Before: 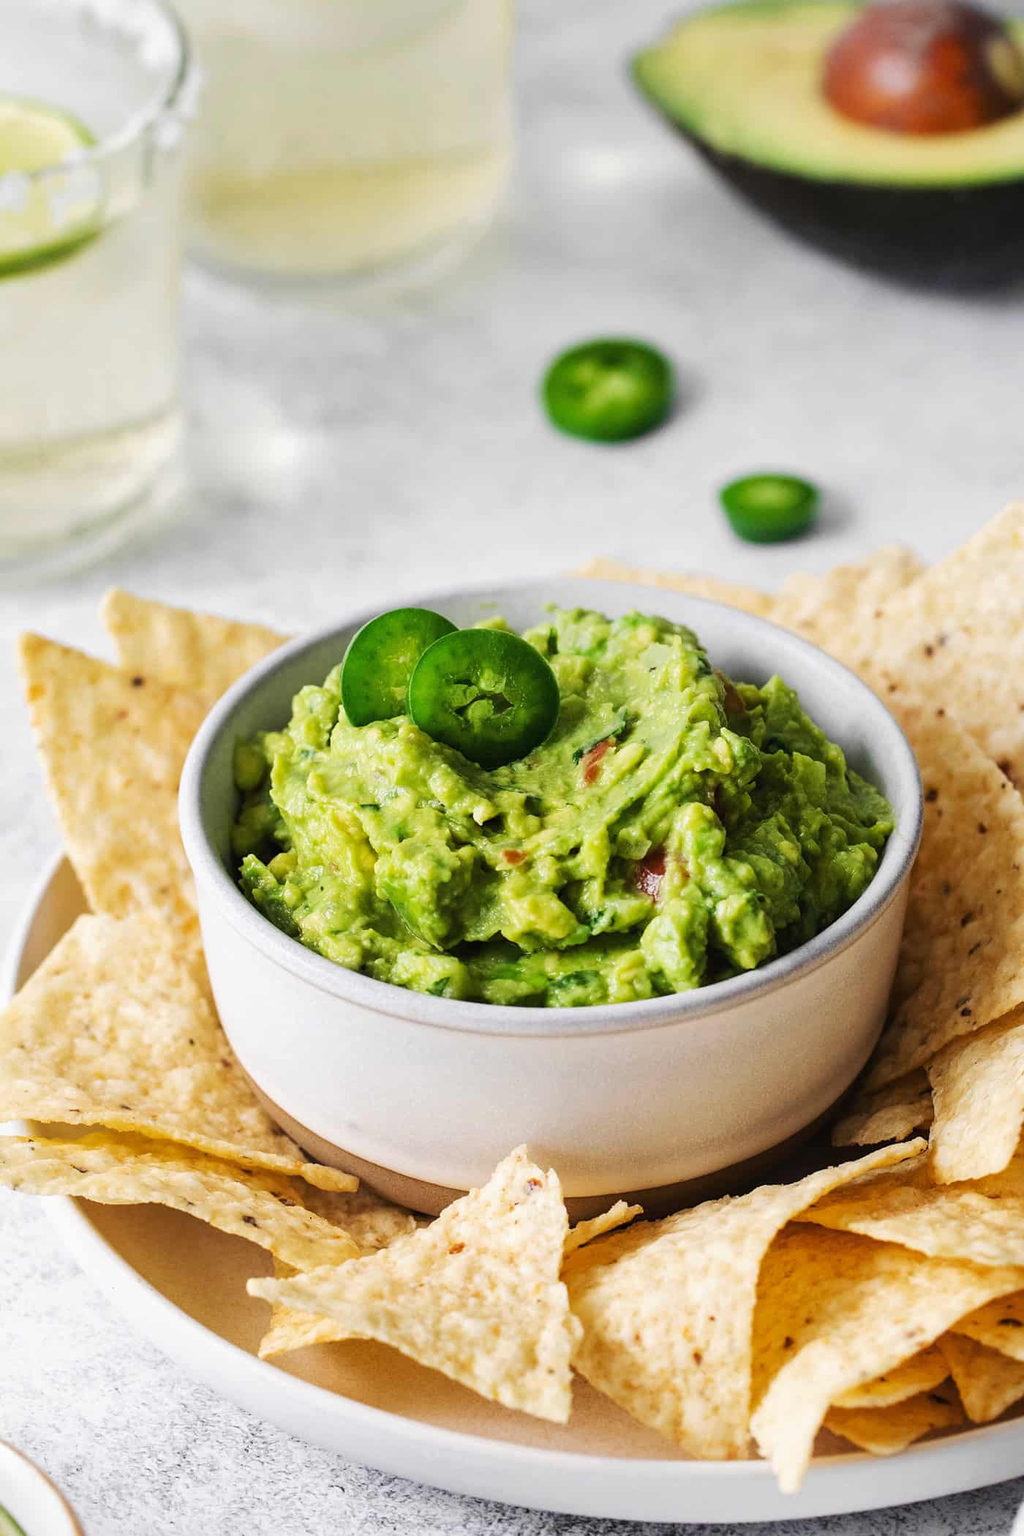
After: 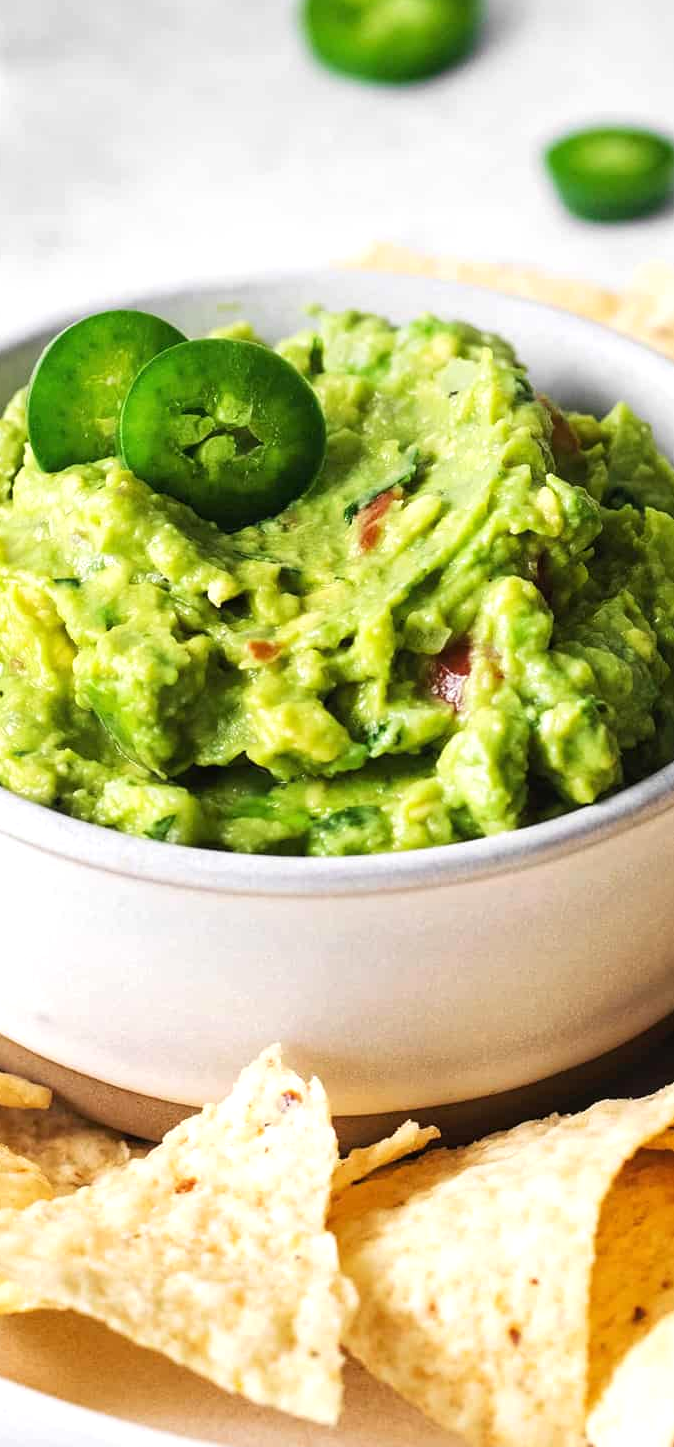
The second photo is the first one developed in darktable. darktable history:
exposure: exposure 0.372 EV, compensate exposure bias true, compensate highlight preservation false
crop: left 31.404%, top 24.81%, right 20.407%, bottom 6.264%
